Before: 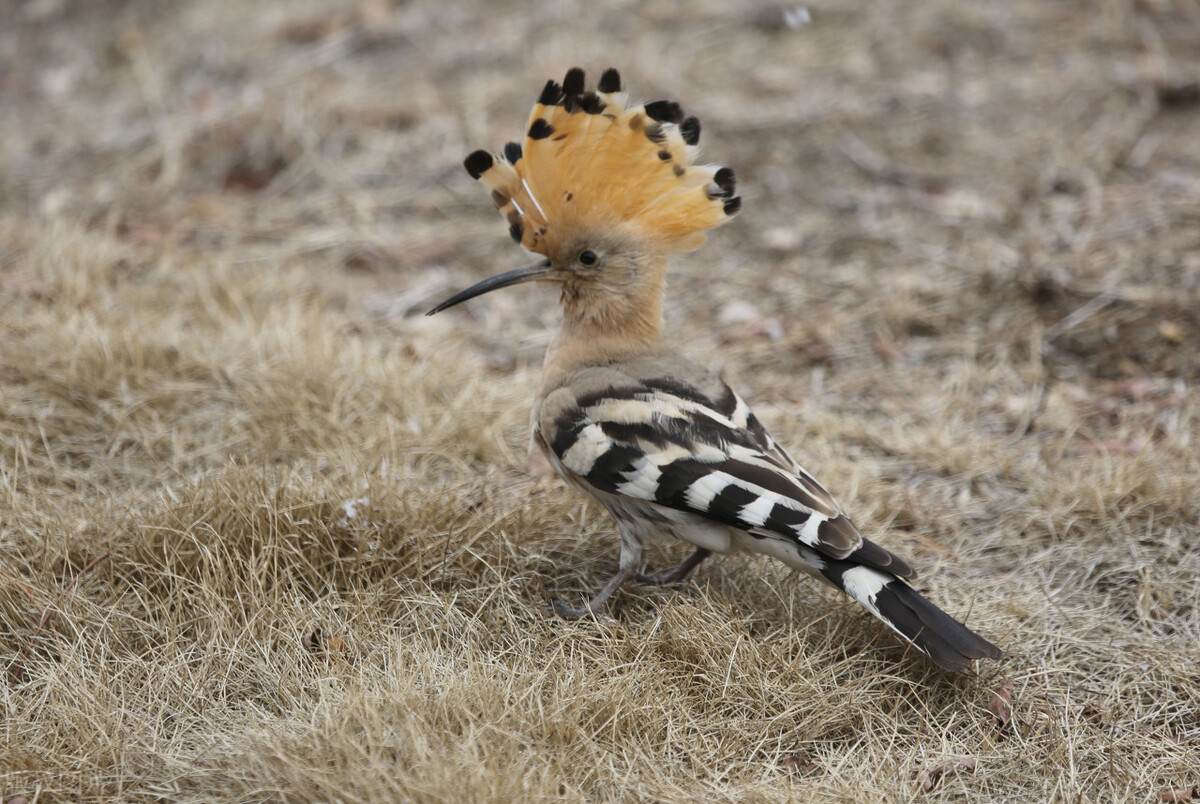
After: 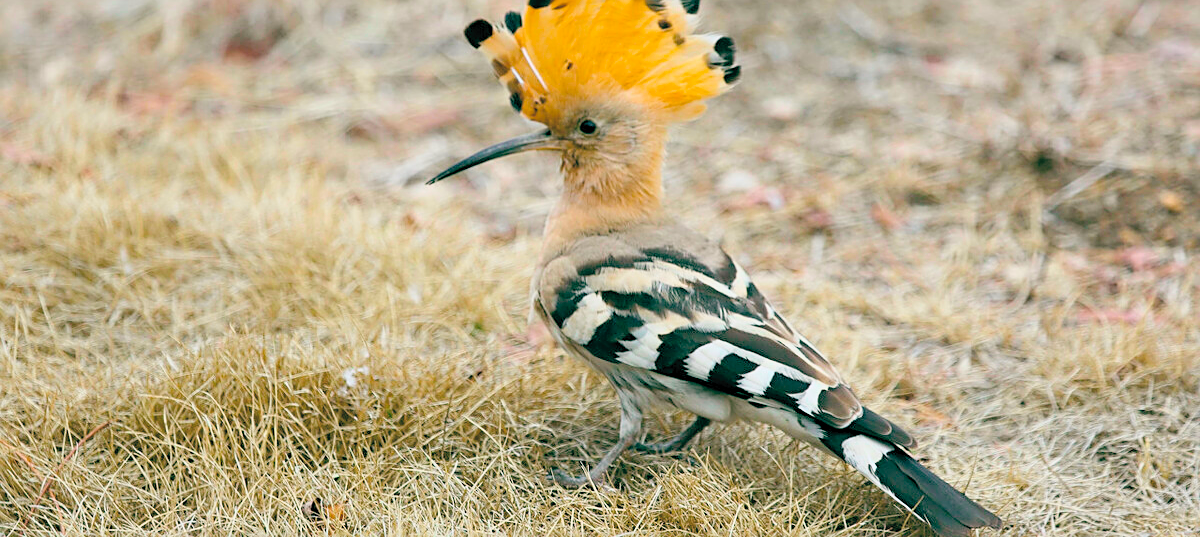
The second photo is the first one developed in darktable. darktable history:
crop: top 16.383%, bottom 16.742%
sharpen: on, module defaults
exposure: black level correction 0.001, exposure 0.015 EV, compensate exposure bias true, compensate highlight preservation false
color balance rgb: global offset › luminance -0.33%, global offset › chroma 0.111%, global offset › hue 165.74°, perceptual saturation grading › global saturation 20%, perceptual saturation grading › highlights -25.626%, perceptual saturation grading › shadows 24.639%, global vibrance 50.366%
tone curve: curves: ch0 [(0, 0) (0.051, 0.047) (0.102, 0.099) (0.236, 0.249) (0.429, 0.473) (0.67, 0.755) (0.875, 0.948) (1, 0.985)]; ch1 [(0, 0) (0.339, 0.298) (0.402, 0.363) (0.453, 0.413) (0.485, 0.469) (0.494, 0.493) (0.504, 0.502) (0.515, 0.526) (0.563, 0.591) (0.597, 0.639) (0.834, 0.888) (1, 1)]; ch2 [(0, 0) (0.362, 0.353) (0.425, 0.439) (0.501, 0.501) (0.537, 0.538) (0.58, 0.59) (0.642, 0.669) (0.773, 0.856) (1, 1)], color space Lab, independent channels, preserve colors none
contrast brightness saturation: brightness 0.272
